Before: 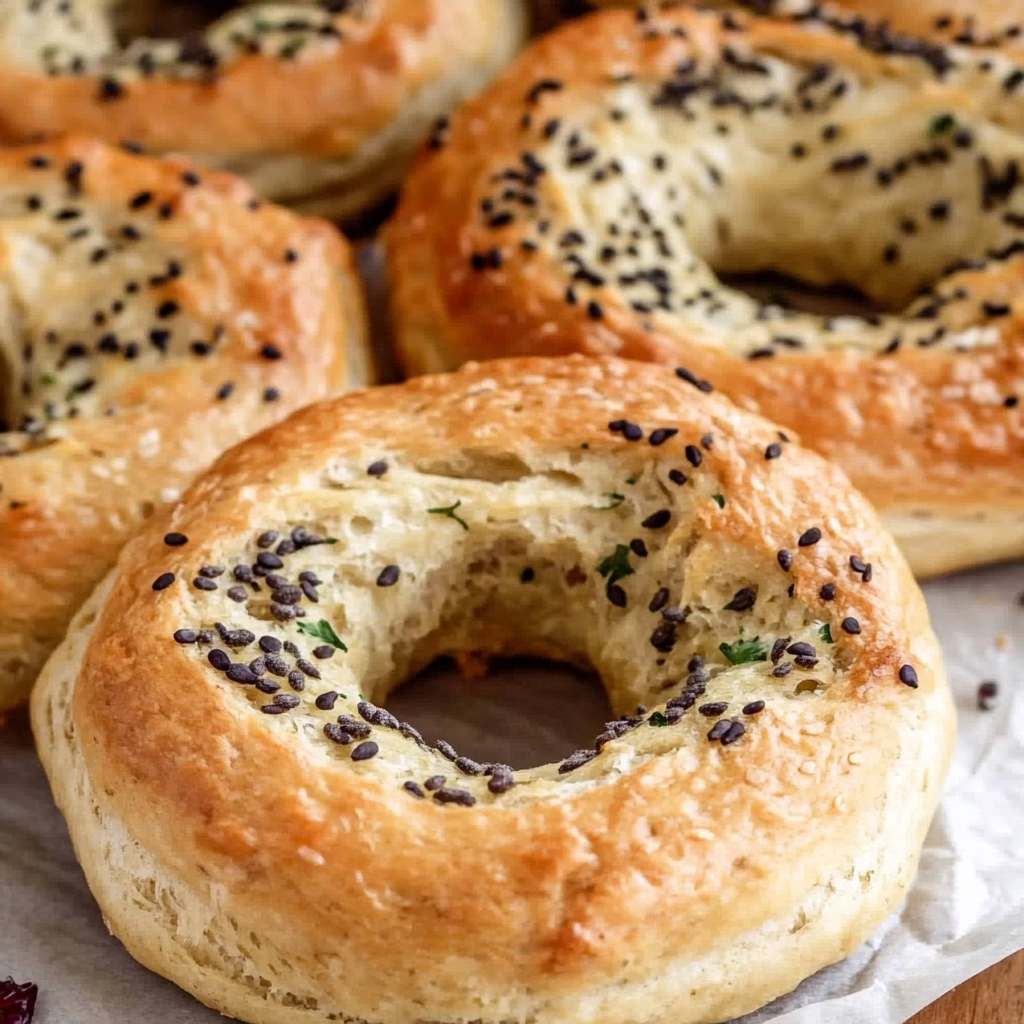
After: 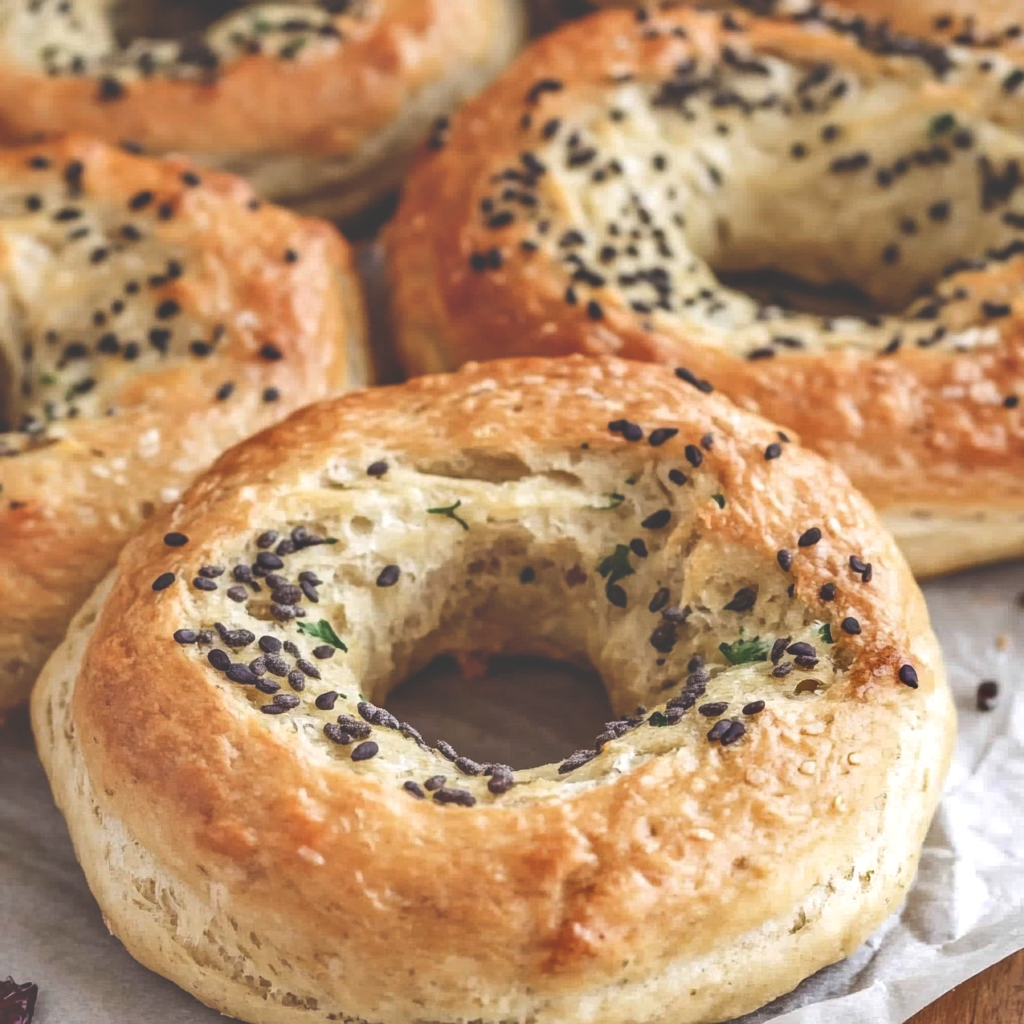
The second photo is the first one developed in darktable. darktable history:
shadows and highlights: low approximation 0.01, soften with gaussian
exposure: black level correction -0.041, exposure 0.064 EV, compensate highlight preservation false
